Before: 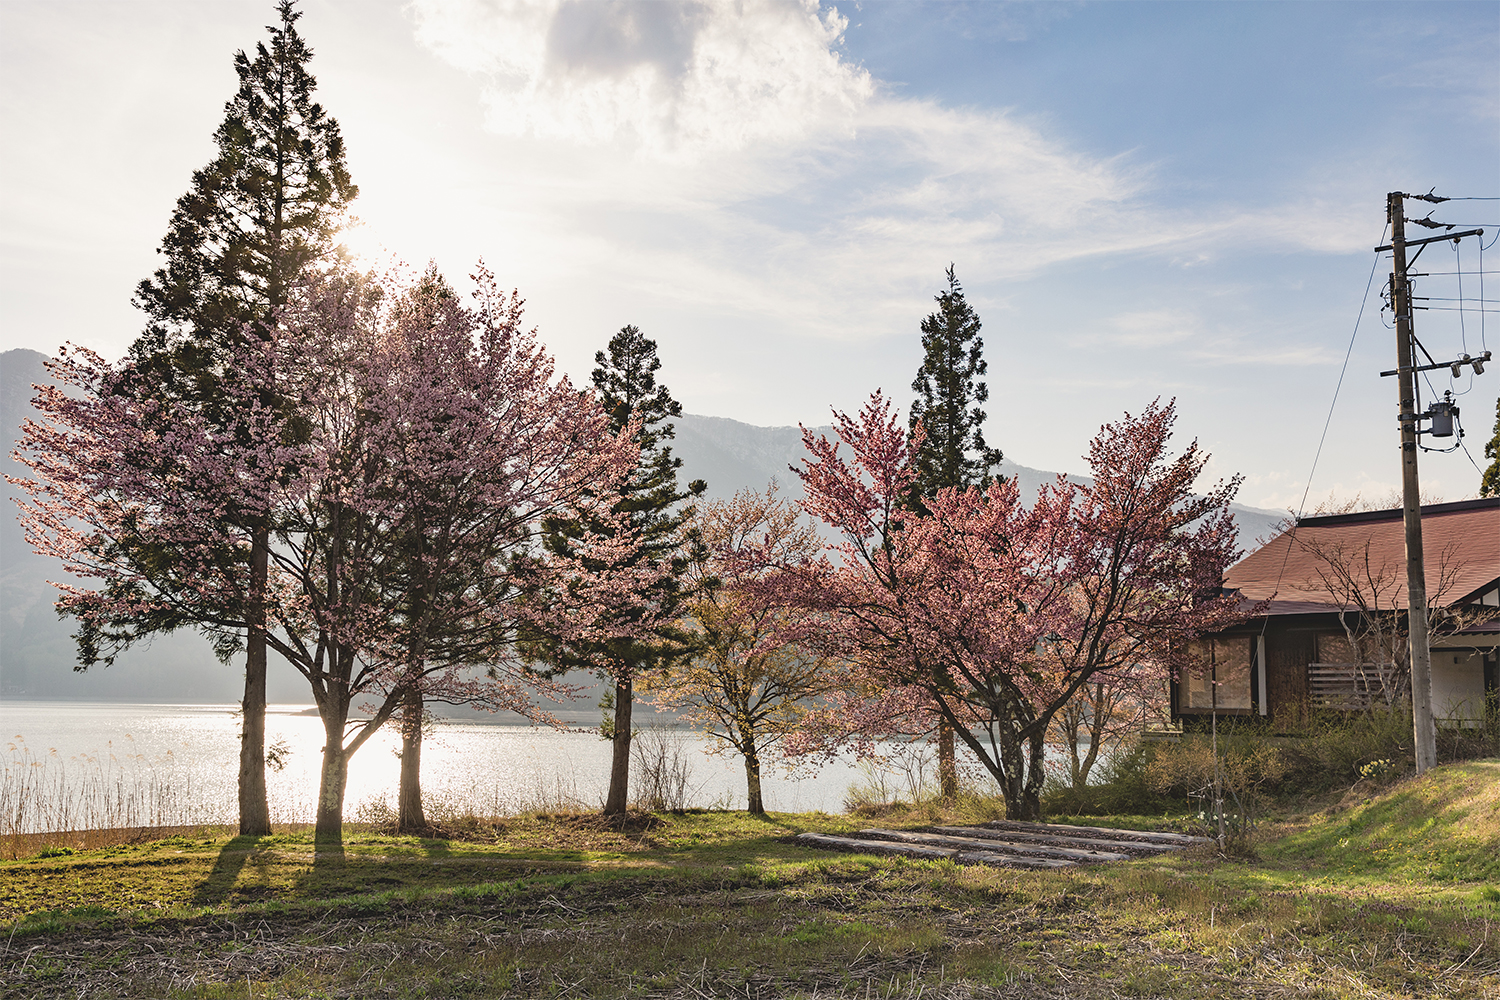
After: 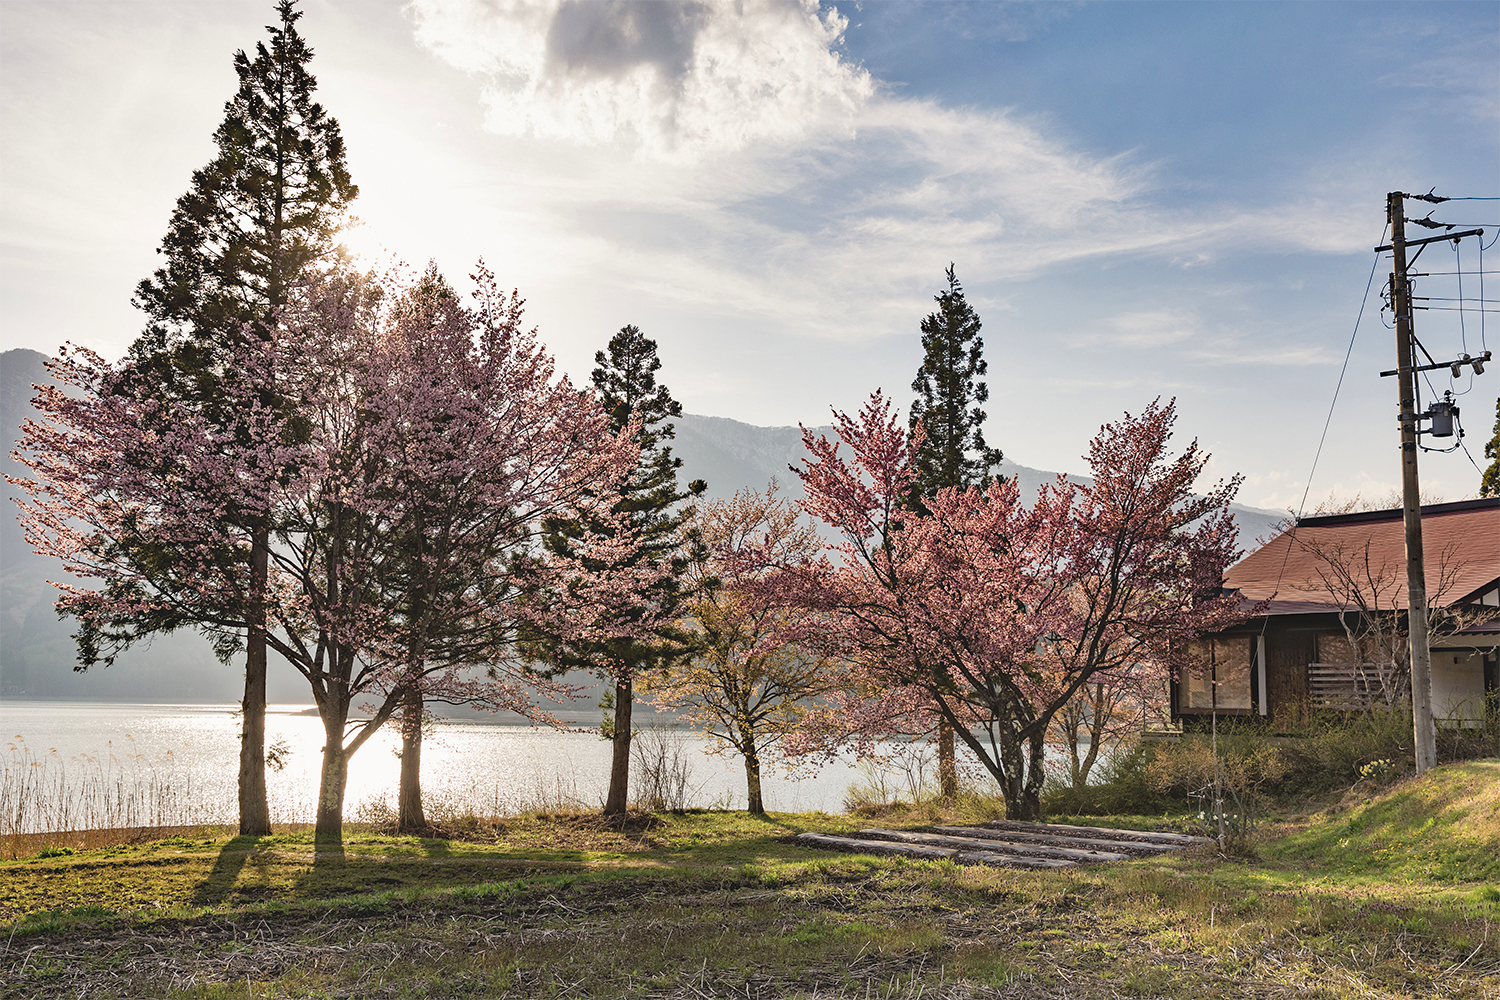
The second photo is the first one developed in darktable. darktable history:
haze removal: compatibility mode true, adaptive false
shadows and highlights: white point adjustment 1, soften with gaussian
